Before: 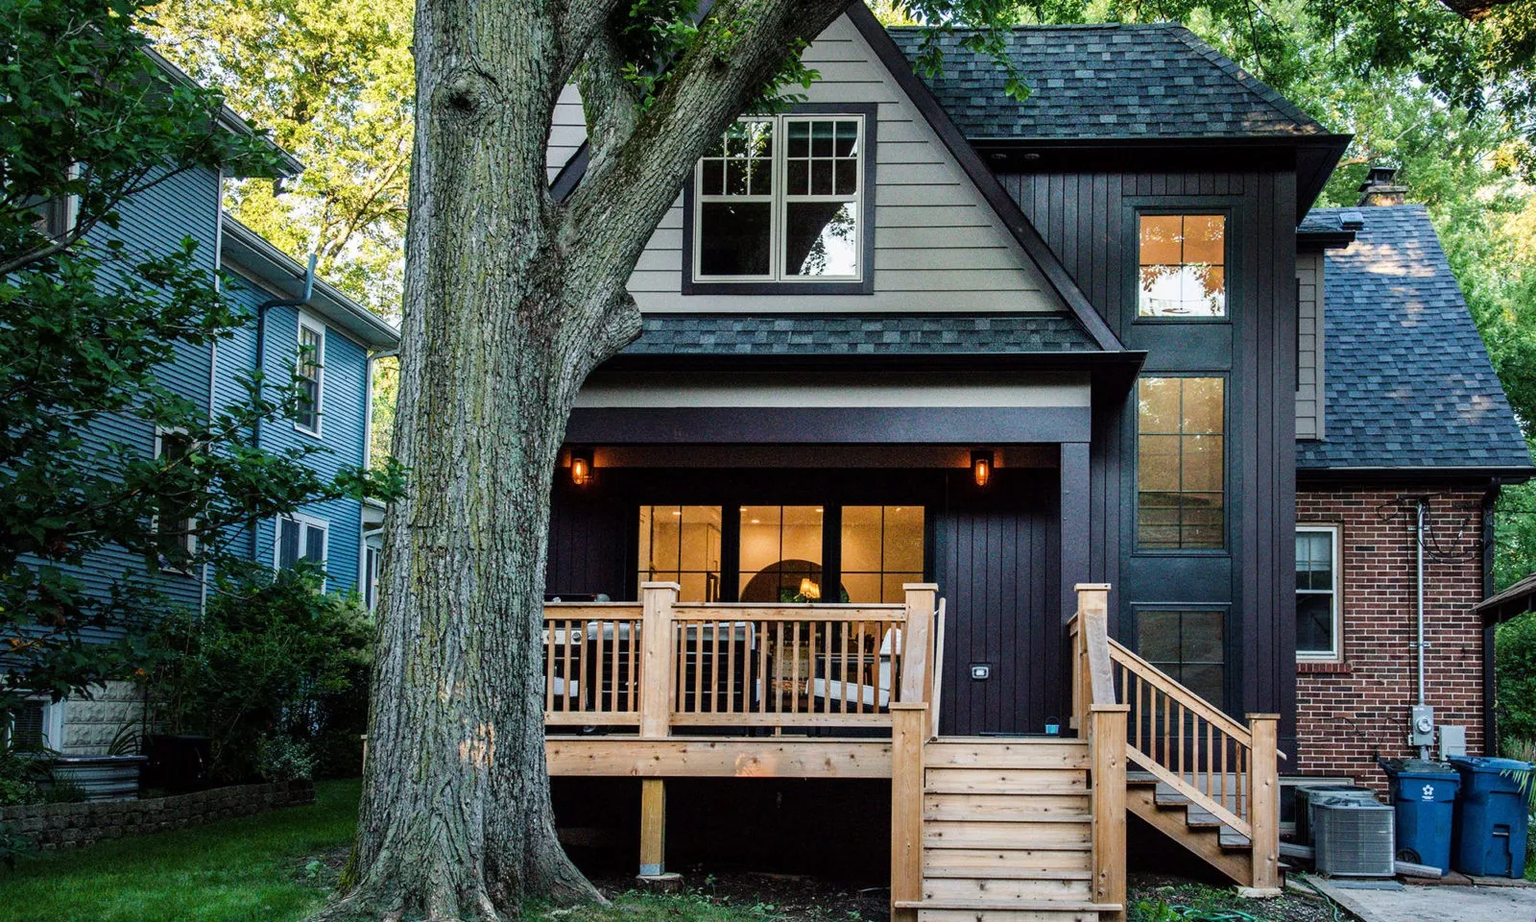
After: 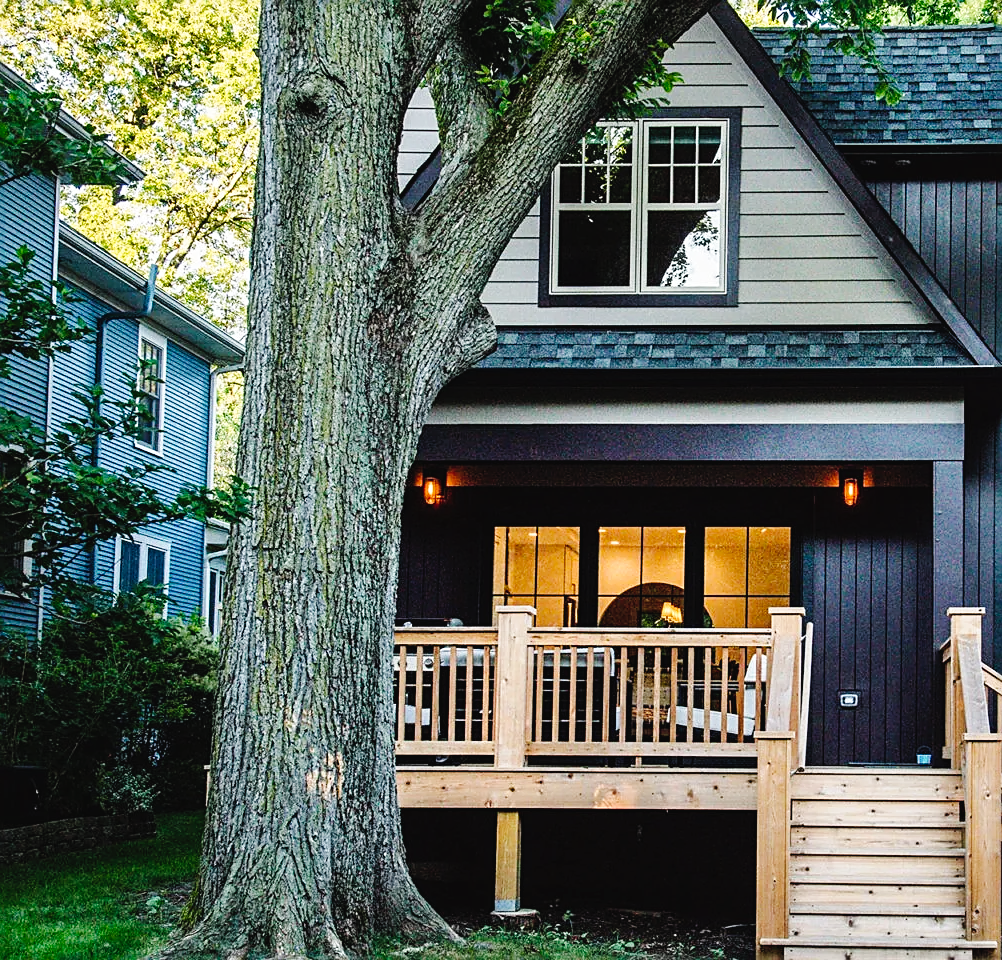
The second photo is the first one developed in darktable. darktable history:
crop: left 10.762%, right 26.561%
tone curve: curves: ch0 [(0, 0.023) (0.087, 0.065) (0.184, 0.168) (0.45, 0.54) (0.57, 0.683) (0.722, 0.825) (0.877, 0.948) (1, 1)]; ch1 [(0, 0) (0.388, 0.369) (0.44, 0.44) (0.489, 0.481) (0.534, 0.528) (0.657, 0.655) (1, 1)]; ch2 [(0, 0) (0.353, 0.317) (0.408, 0.427) (0.472, 0.46) (0.5, 0.488) (0.537, 0.518) (0.576, 0.592) (0.625, 0.631) (1, 1)], preserve colors none
sharpen: on, module defaults
shadows and highlights: radius 125.8, shadows 21.17, highlights -22.58, low approximation 0.01
